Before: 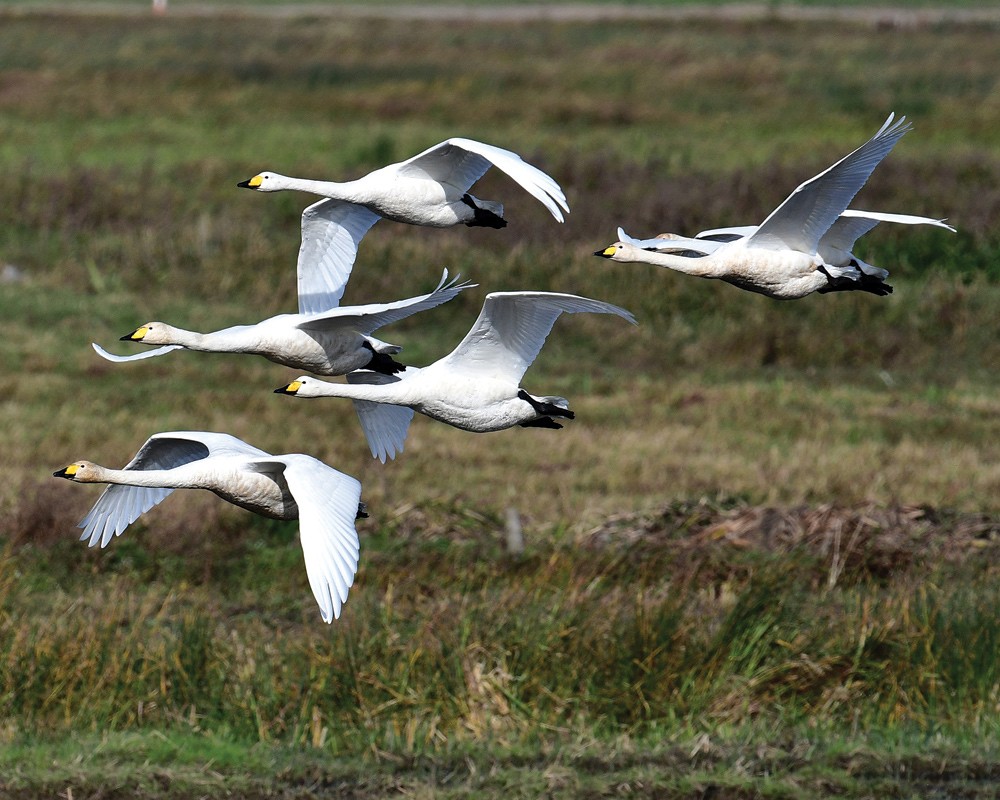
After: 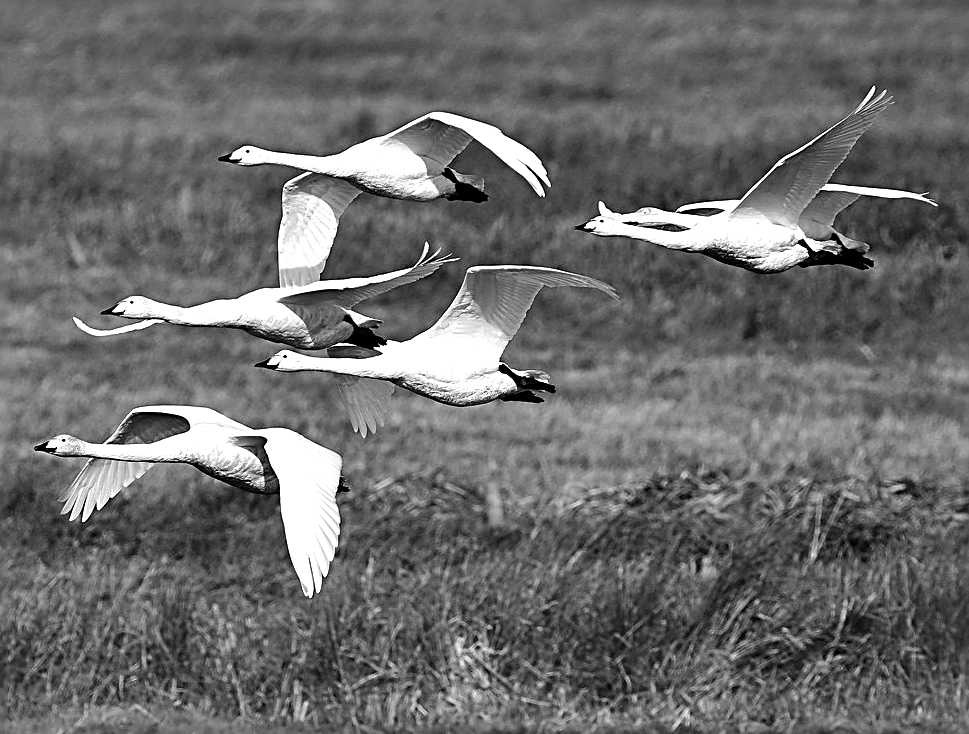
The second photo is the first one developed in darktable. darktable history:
monochrome: on, module defaults
color balance rgb: linear chroma grading › global chroma 15%, perceptual saturation grading › global saturation 30%
crop: left 1.964%, top 3.251%, right 1.122%, bottom 4.933%
exposure: black level correction 0.001, exposure 0.5 EV, compensate exposure bias true, compensate highlight preservation false
sharpen: radius 2.817, amount 0.715
